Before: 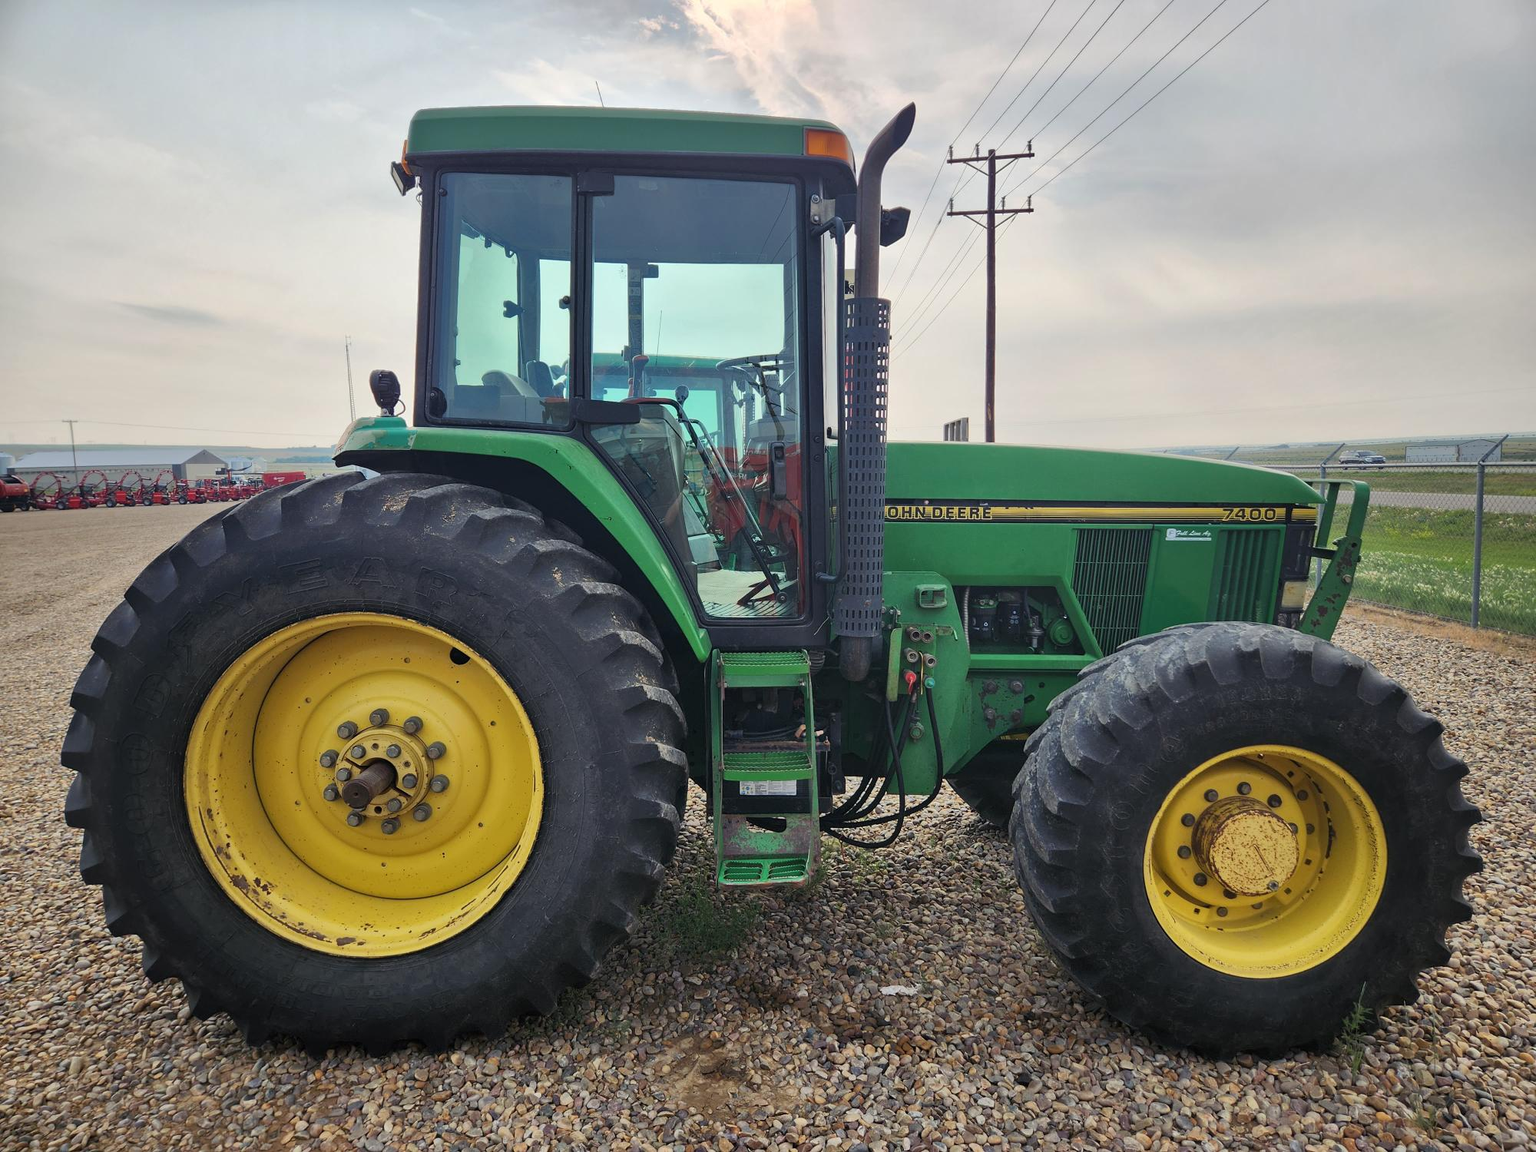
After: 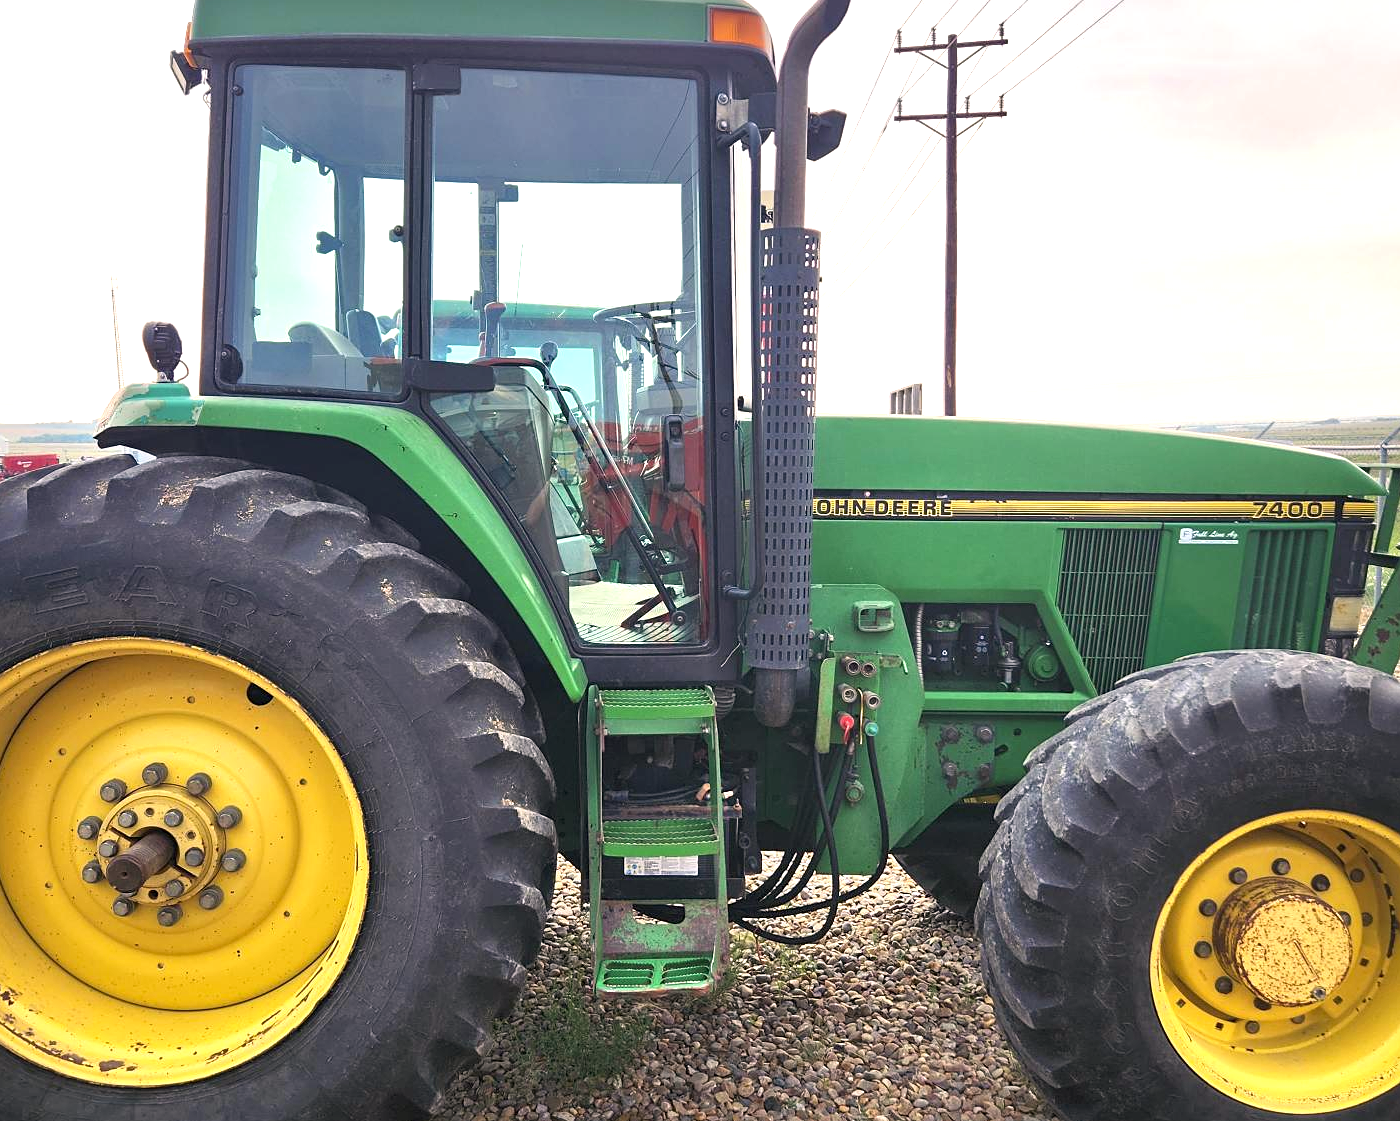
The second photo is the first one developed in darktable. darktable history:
exposure: exposure 0.949 EV, compensate highlight preservation false
color correction: highlights a* 5.9, highlights b* 4.78
sharpen: amount 0.211
crop and rotate: left 16.973%, top 10.682%, right 12.978%, bottom 14.522%
